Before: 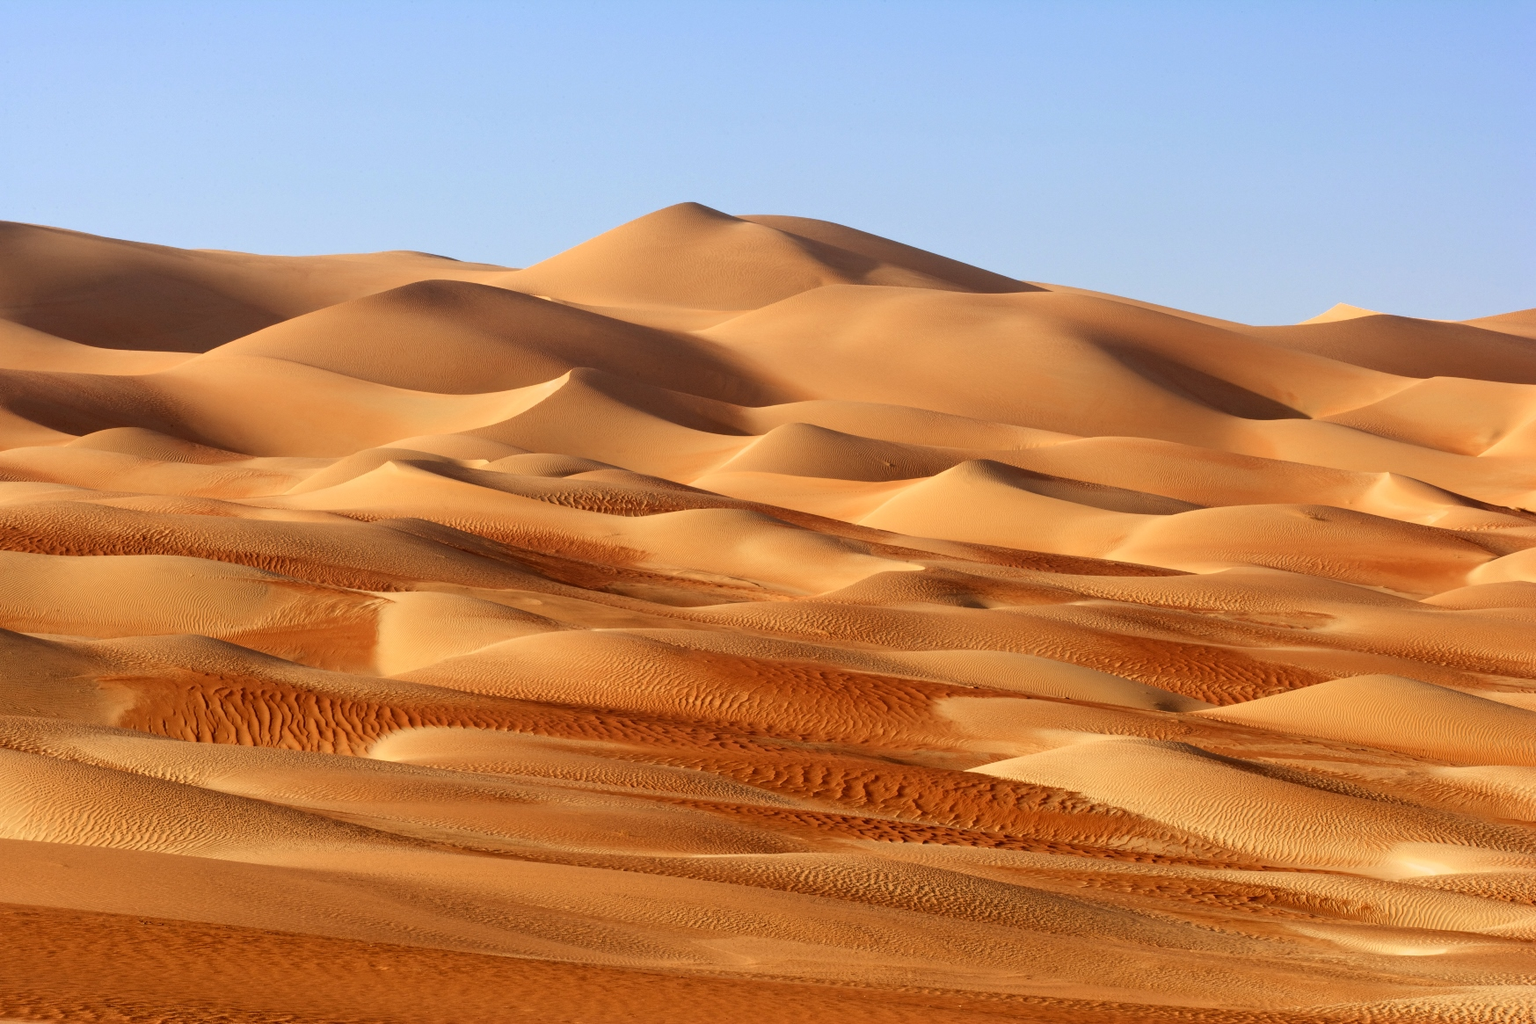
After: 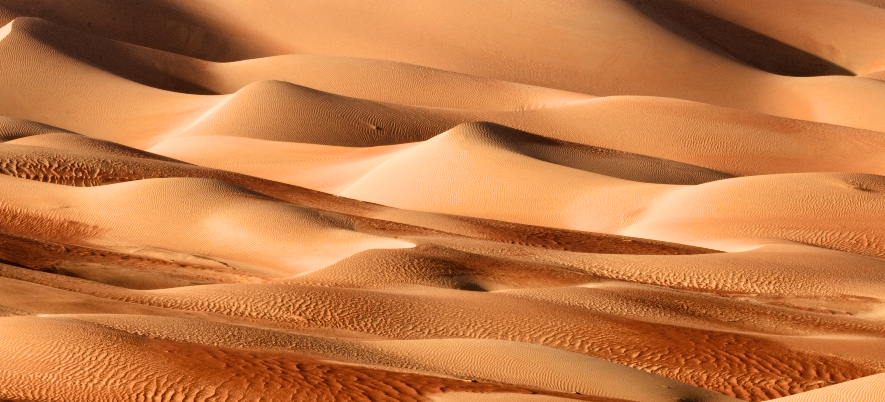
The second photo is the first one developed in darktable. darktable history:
crop: left 36.409%, top 34.439%, right 12.909%, bottom 30.985%
filmic rgb: black relative exposure -3.64 EV, white relative exposure 2.44 EV, hardness 3.29
